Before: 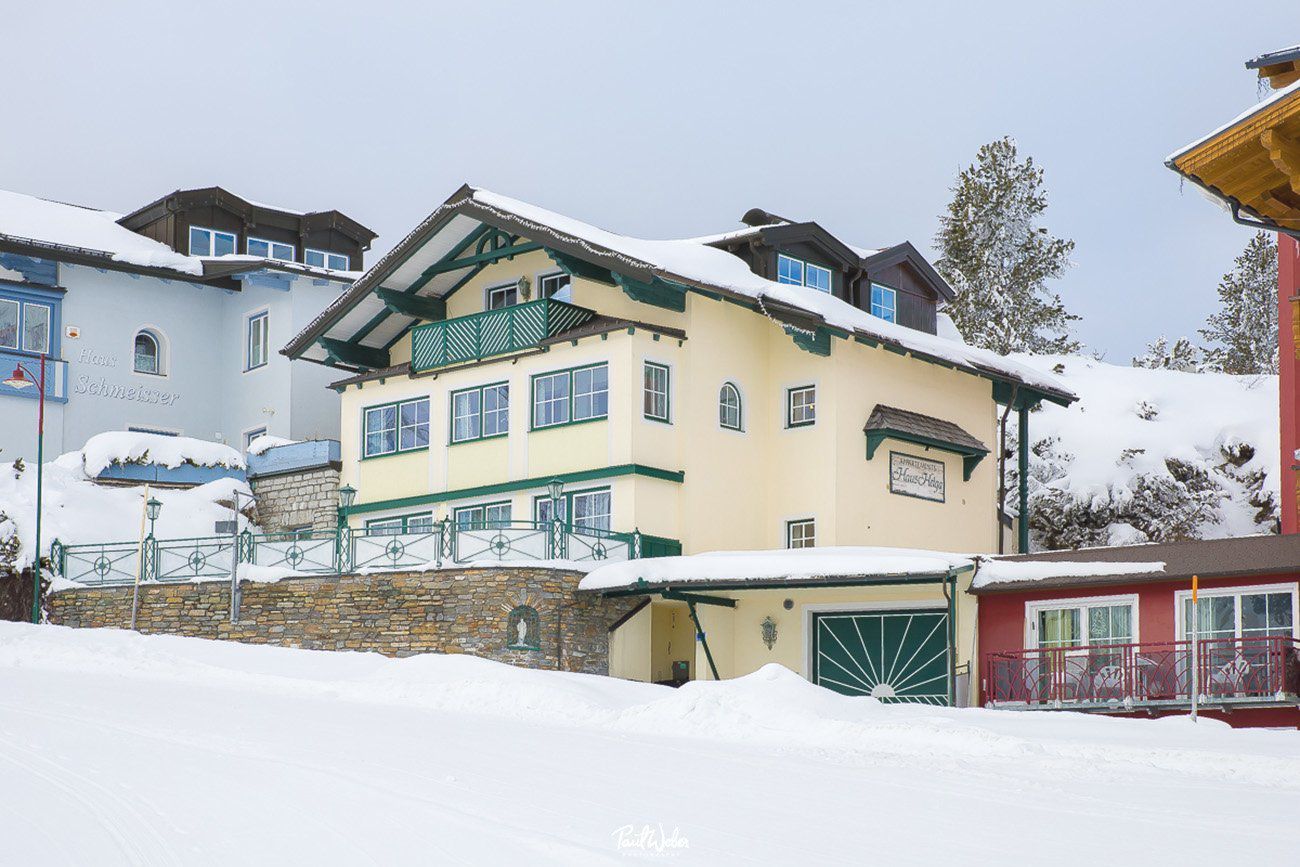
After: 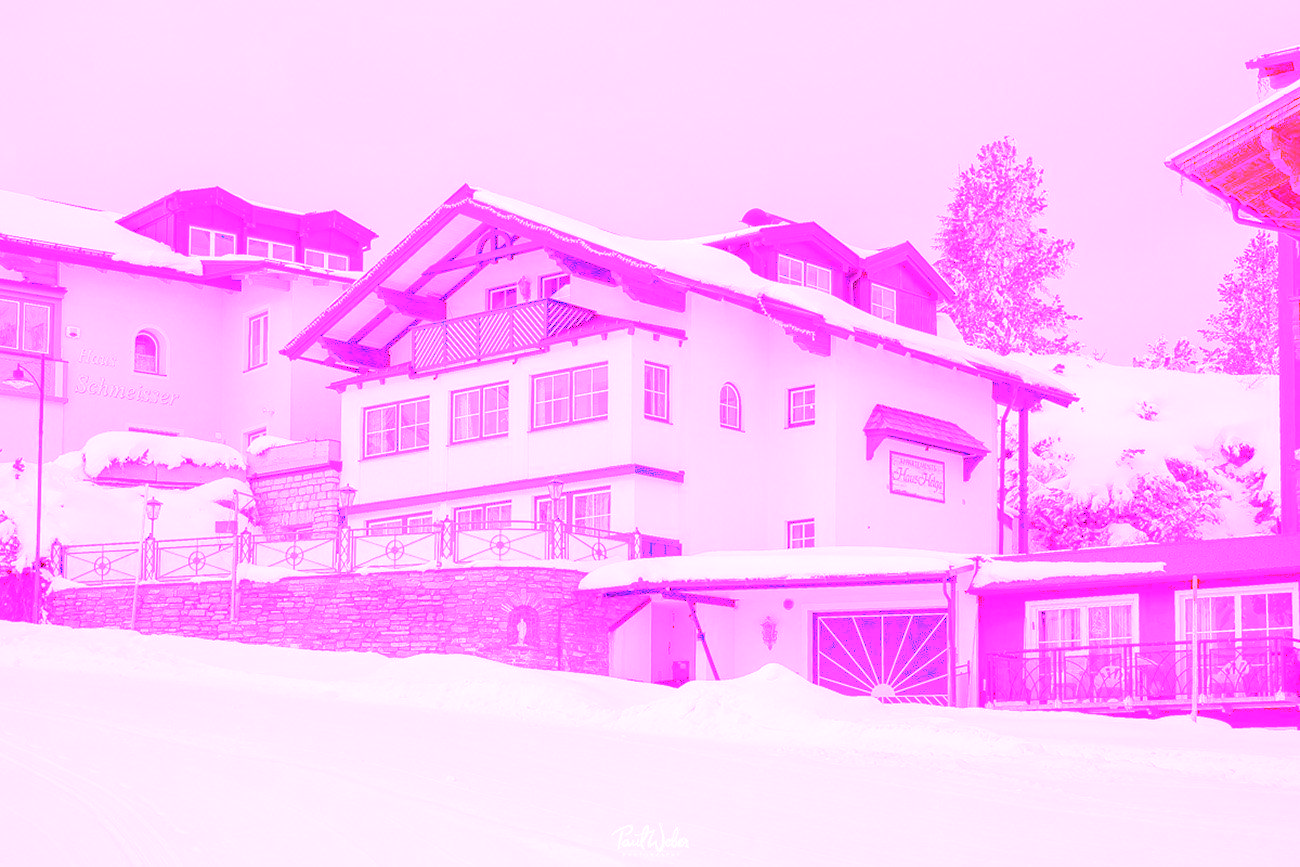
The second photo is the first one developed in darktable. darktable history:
exposure: black level correction 0.001, compensate highlight preservation false
white balance: red 8, blue 8
